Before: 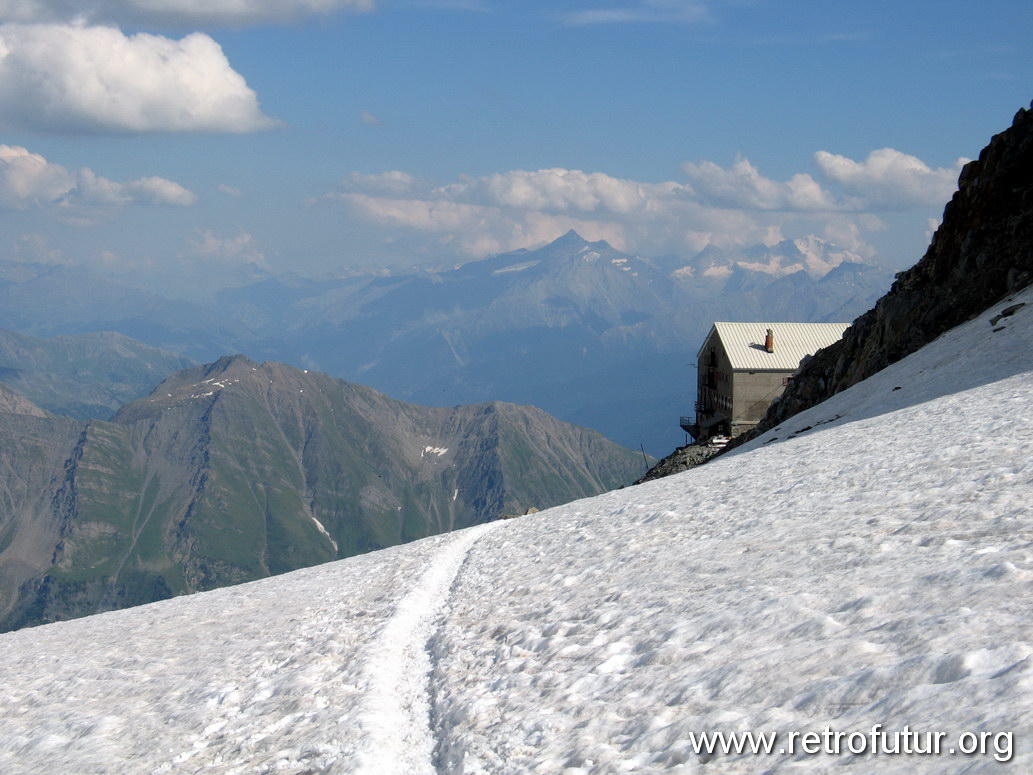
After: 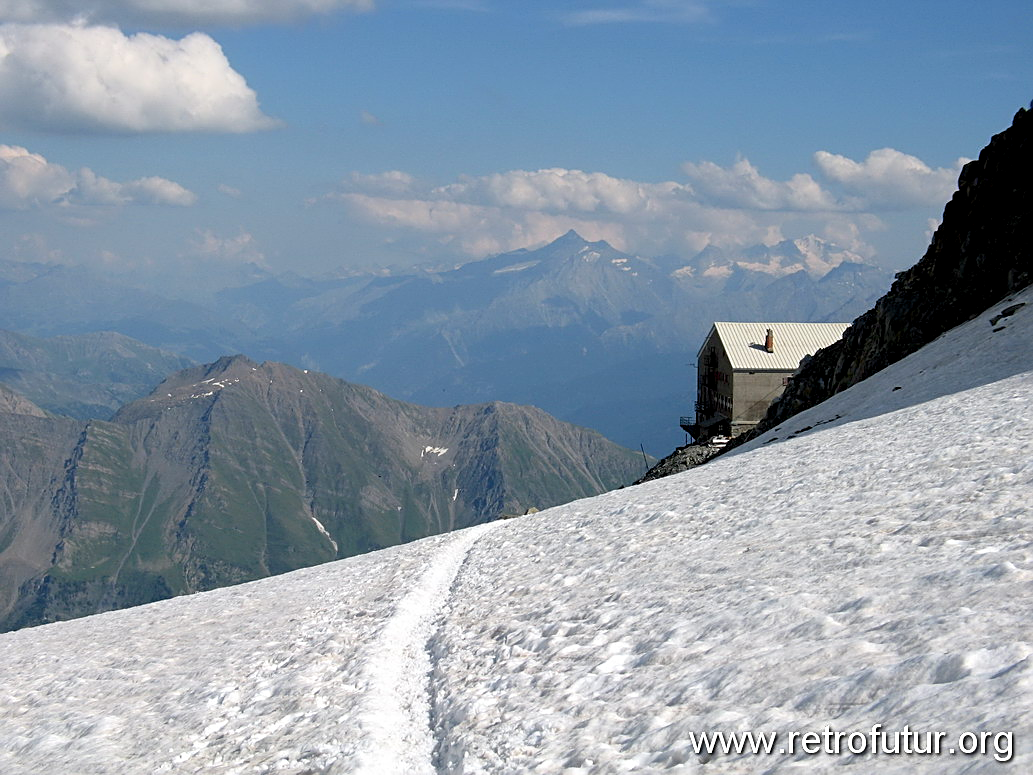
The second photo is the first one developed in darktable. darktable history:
levels: mode automatic, levels [0.029, 0.545, 0.971]
exposure: black level correction 0.005, exposure 0.015 EV, compensate highlight preservation false
sharpen: on, module defaults
